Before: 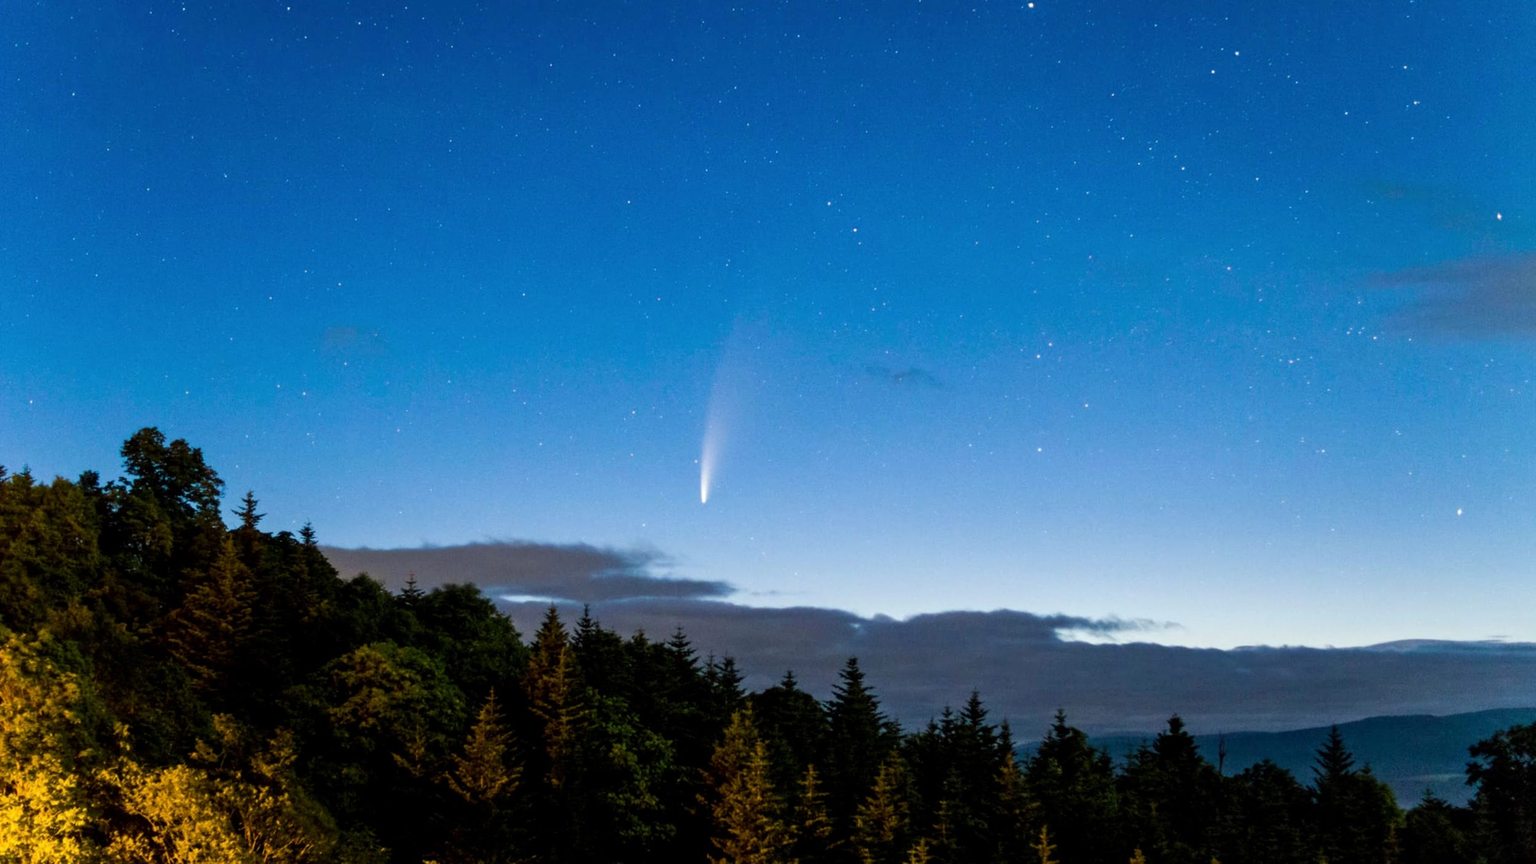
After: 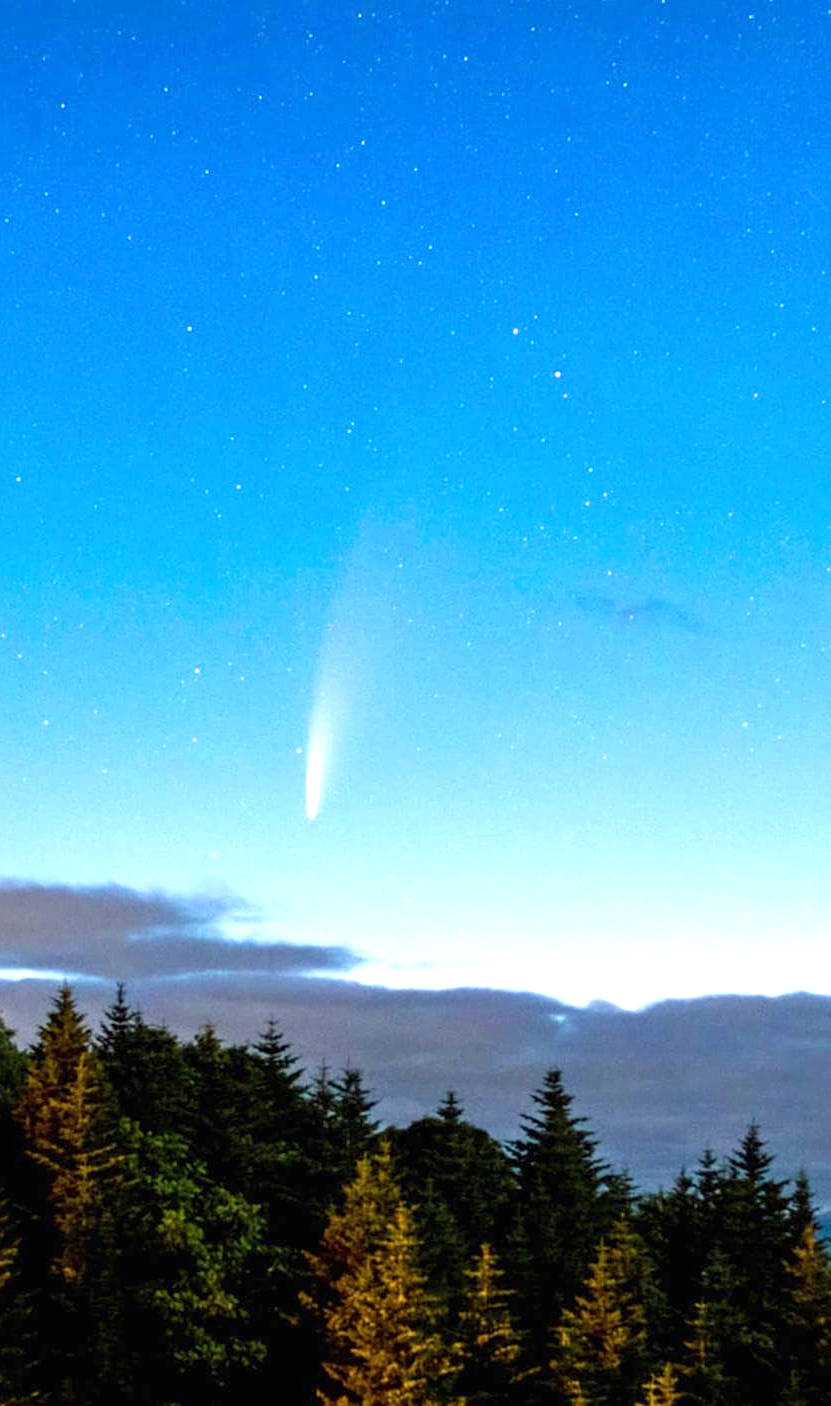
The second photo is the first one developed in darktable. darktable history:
crop: left 33.36%, right 33.36%
exposure: black level correction 0, exposure 1.125 EV, compensate exposure bias true, compensate highlight preservation false
sharpen: amount 0.2
levels: levels [0, 0.478, 1]
